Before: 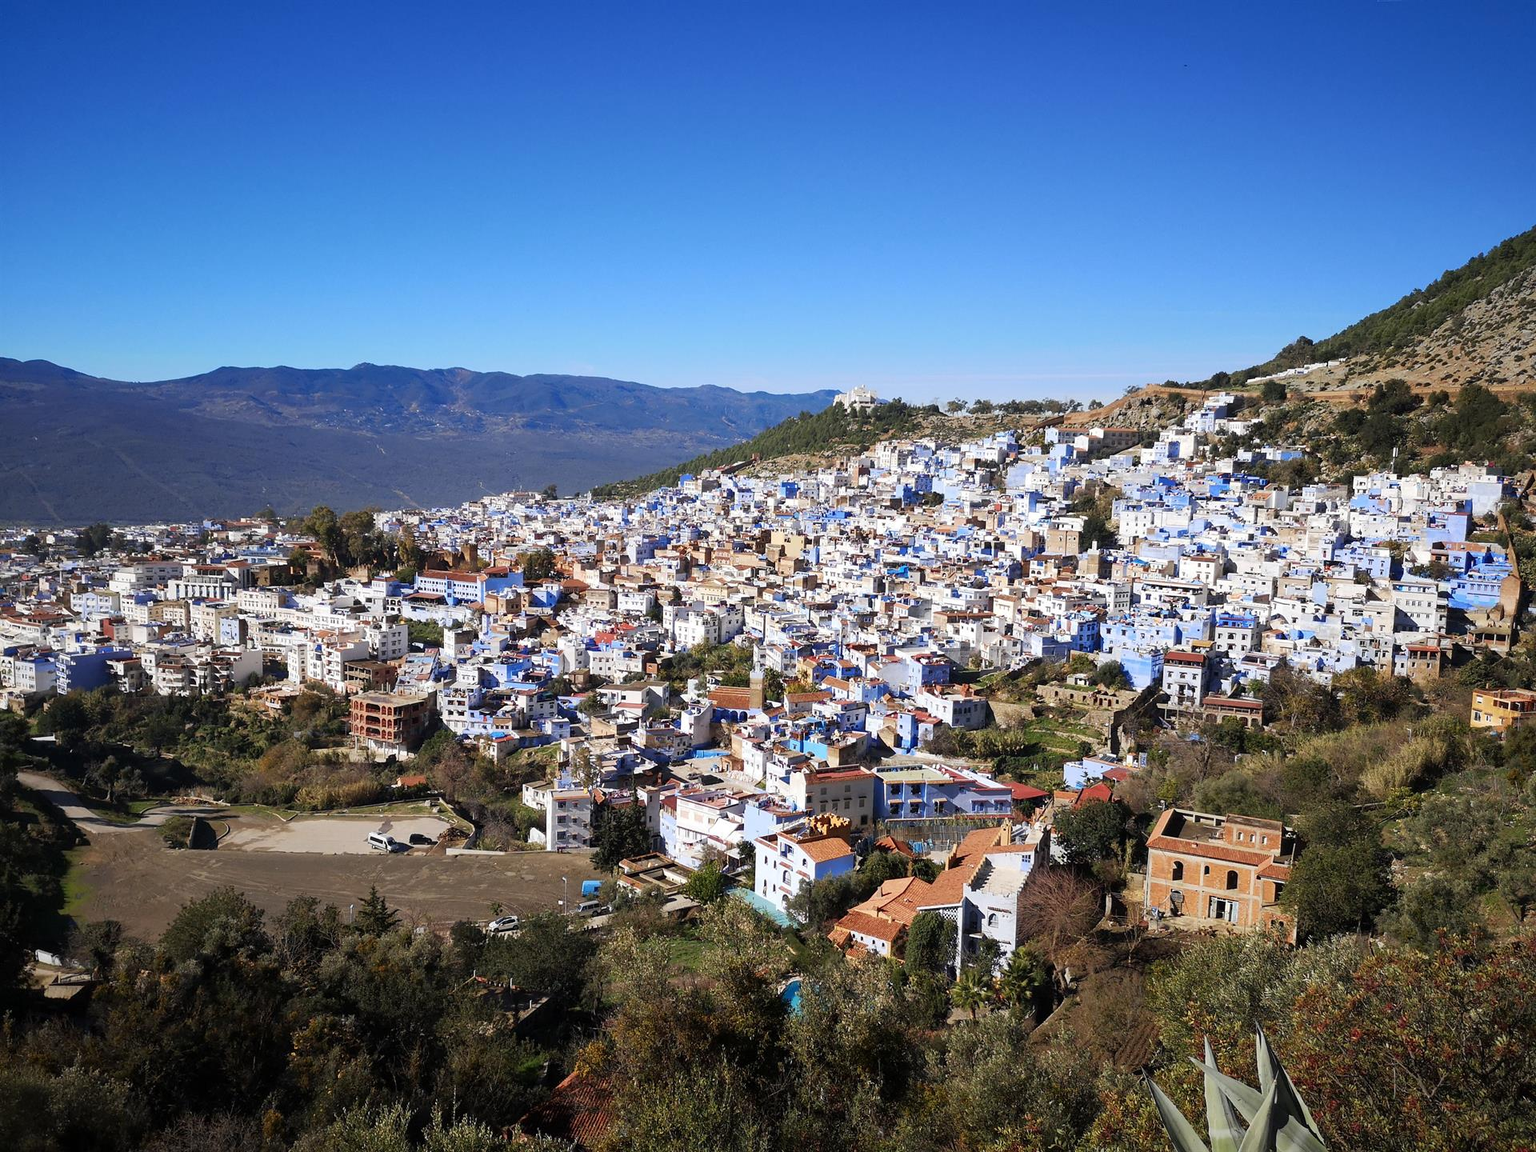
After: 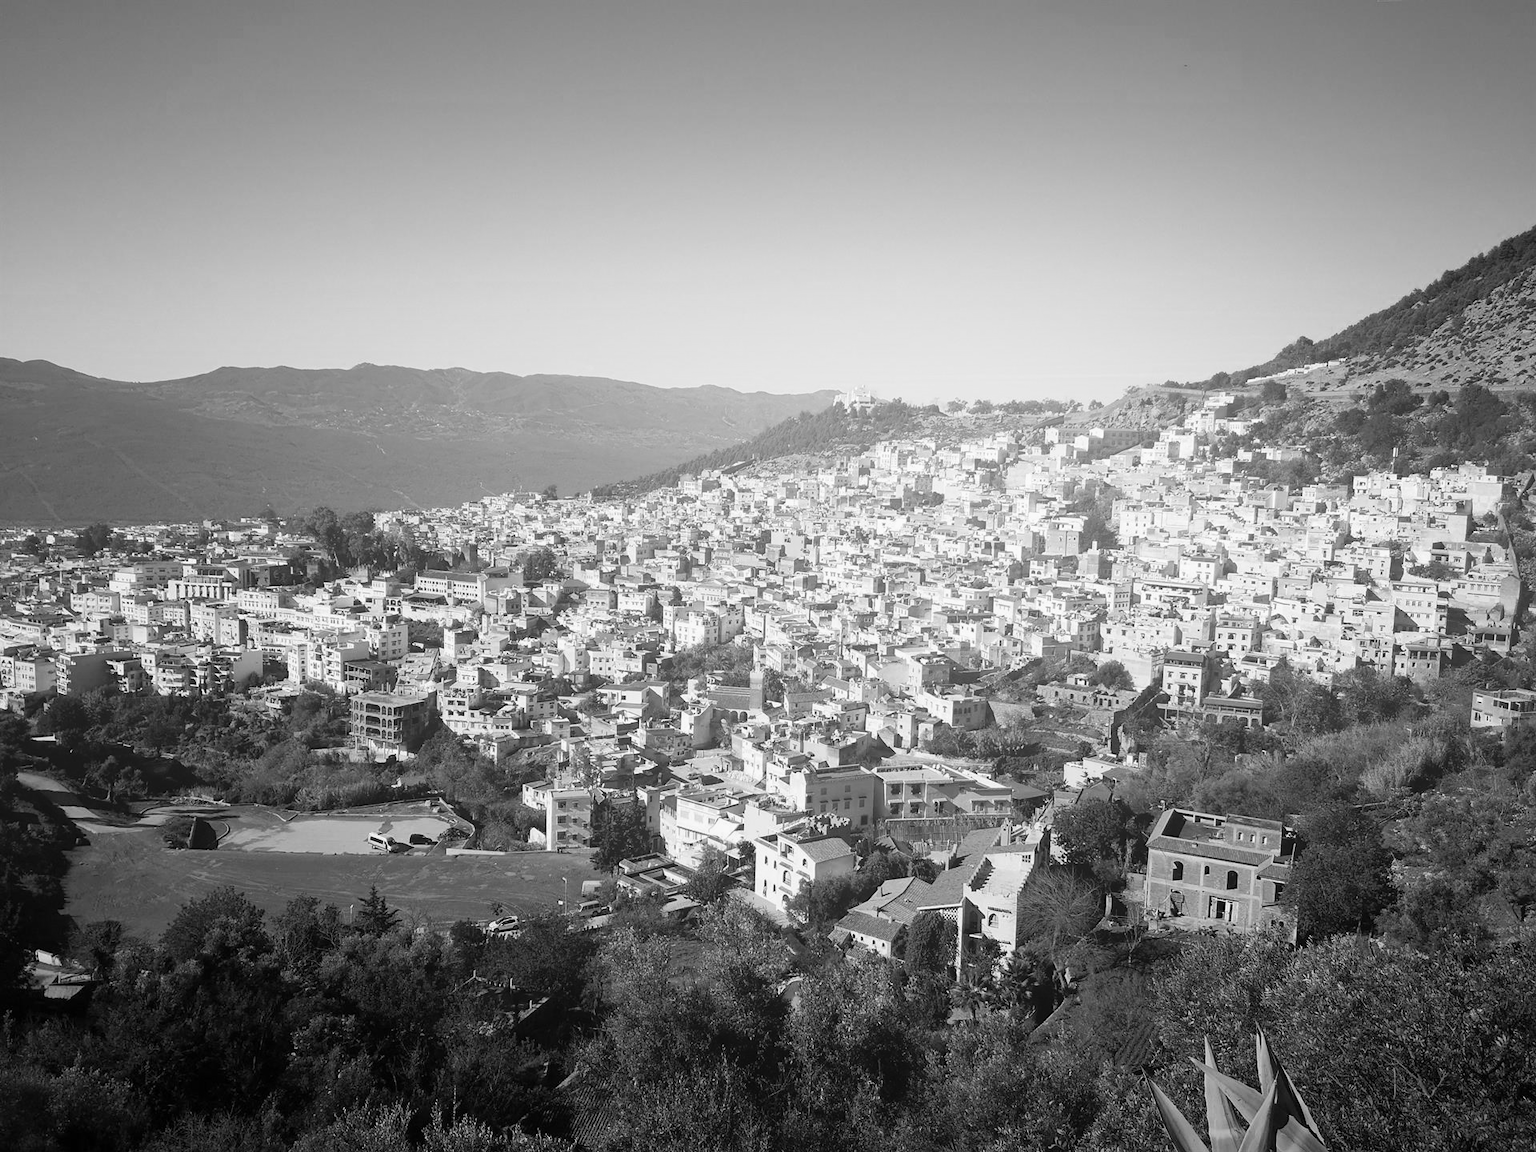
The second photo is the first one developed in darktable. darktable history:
color calibration: output gray [0.18, 0.41, 0.41, 0], gray › normalize channels true, illuminant same as pipeline (D50), adaptation XYZ, x 0.346, y 0.359, gamut compression 0
bloom: size 40%
